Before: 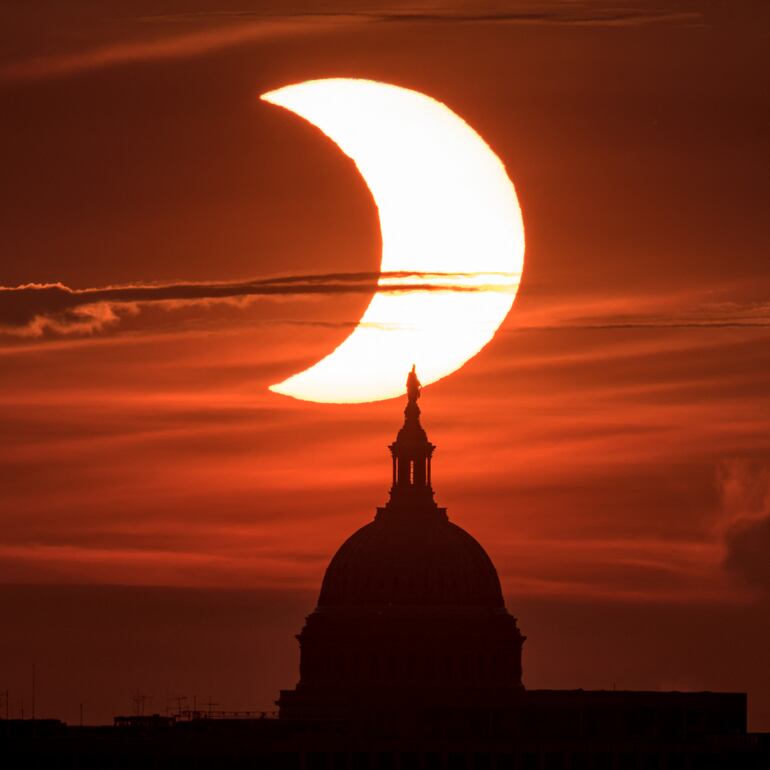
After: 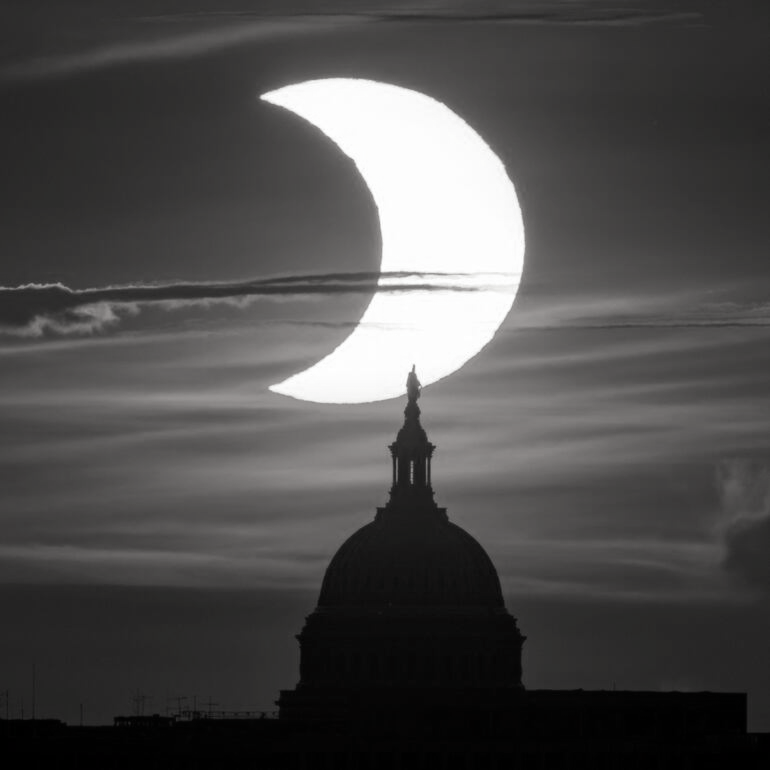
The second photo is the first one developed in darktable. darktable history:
contrast brightness saturation: saturation -0.985
